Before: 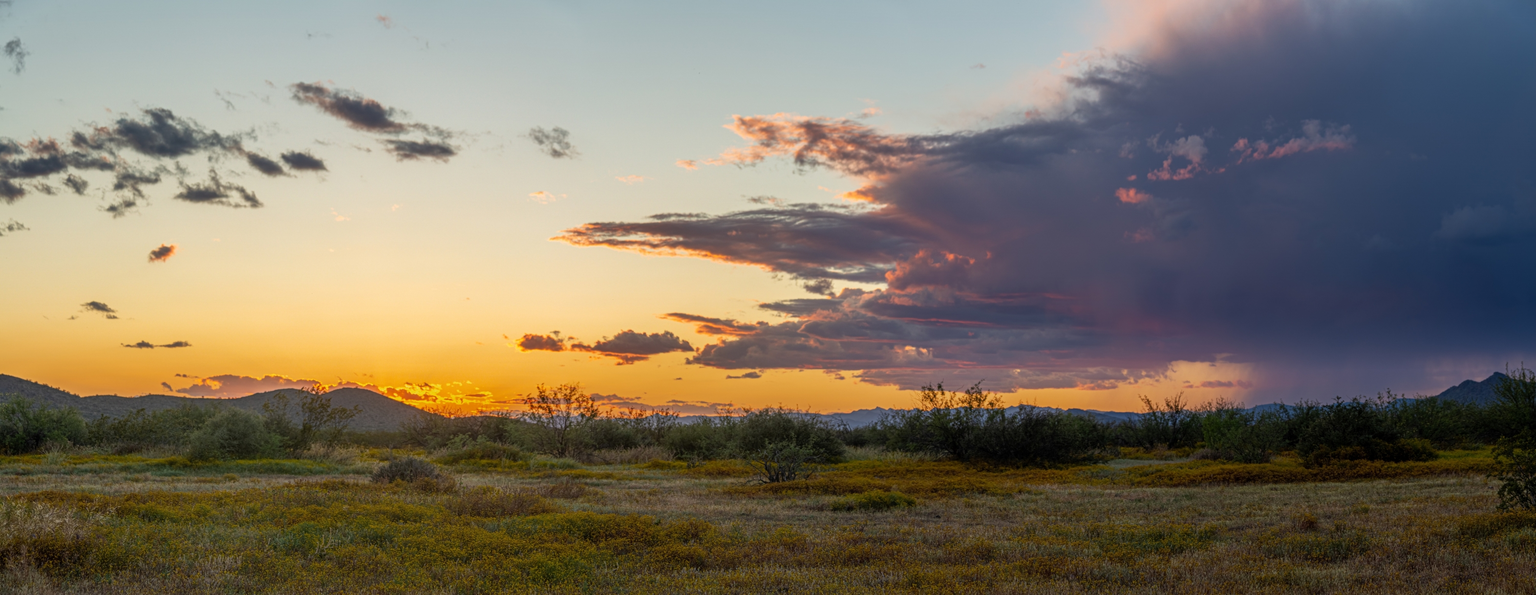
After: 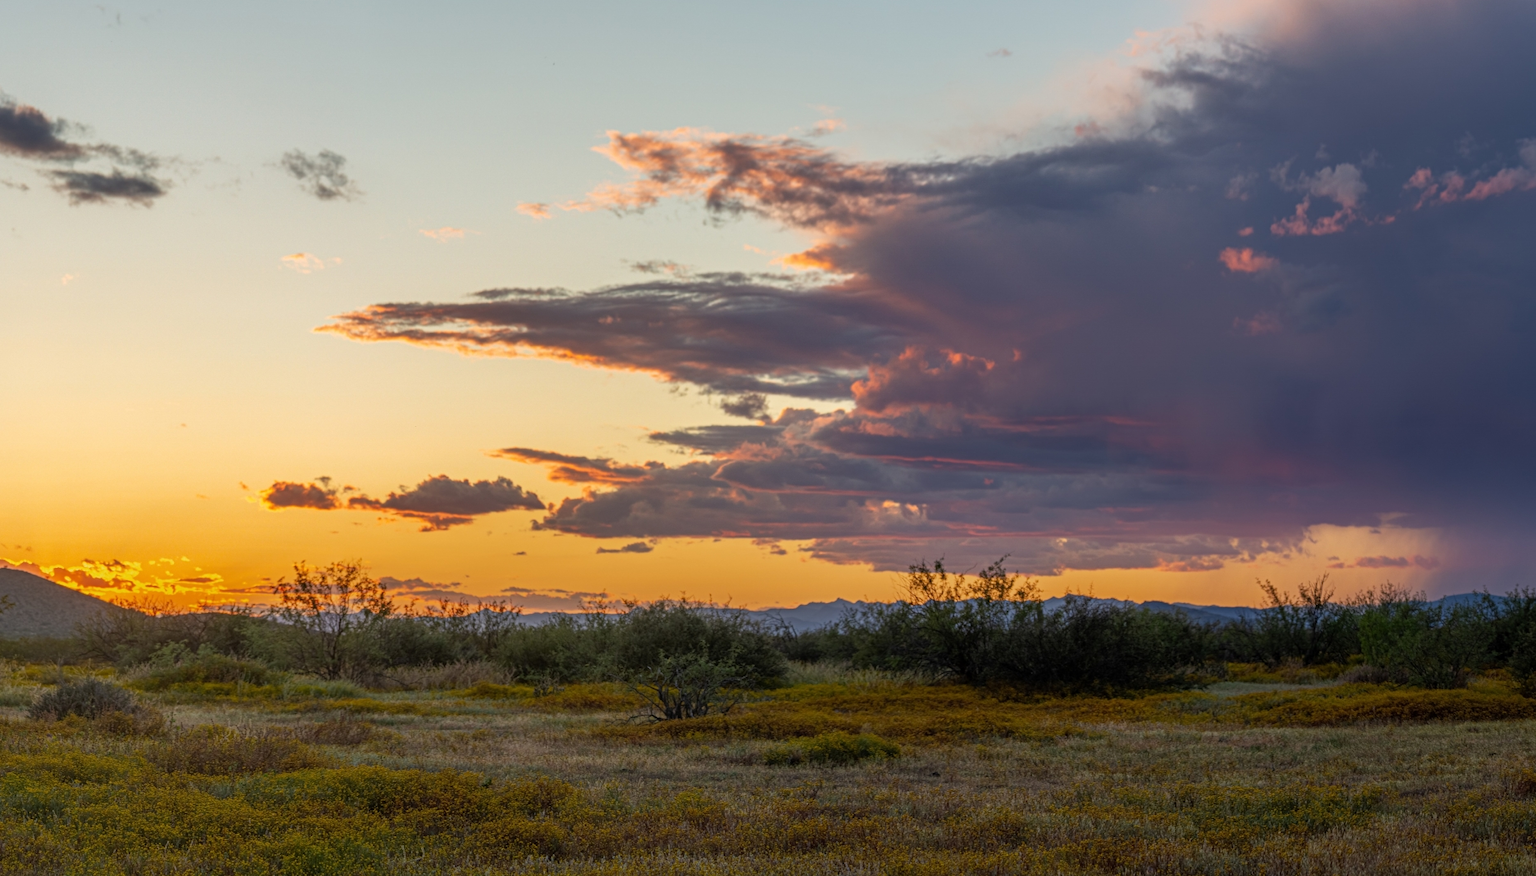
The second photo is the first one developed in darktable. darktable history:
crop and rotate: left 23.016%, top 5.646%, right 14.455%, bottom 2.323%
exposure: compensate highlight preservation false
